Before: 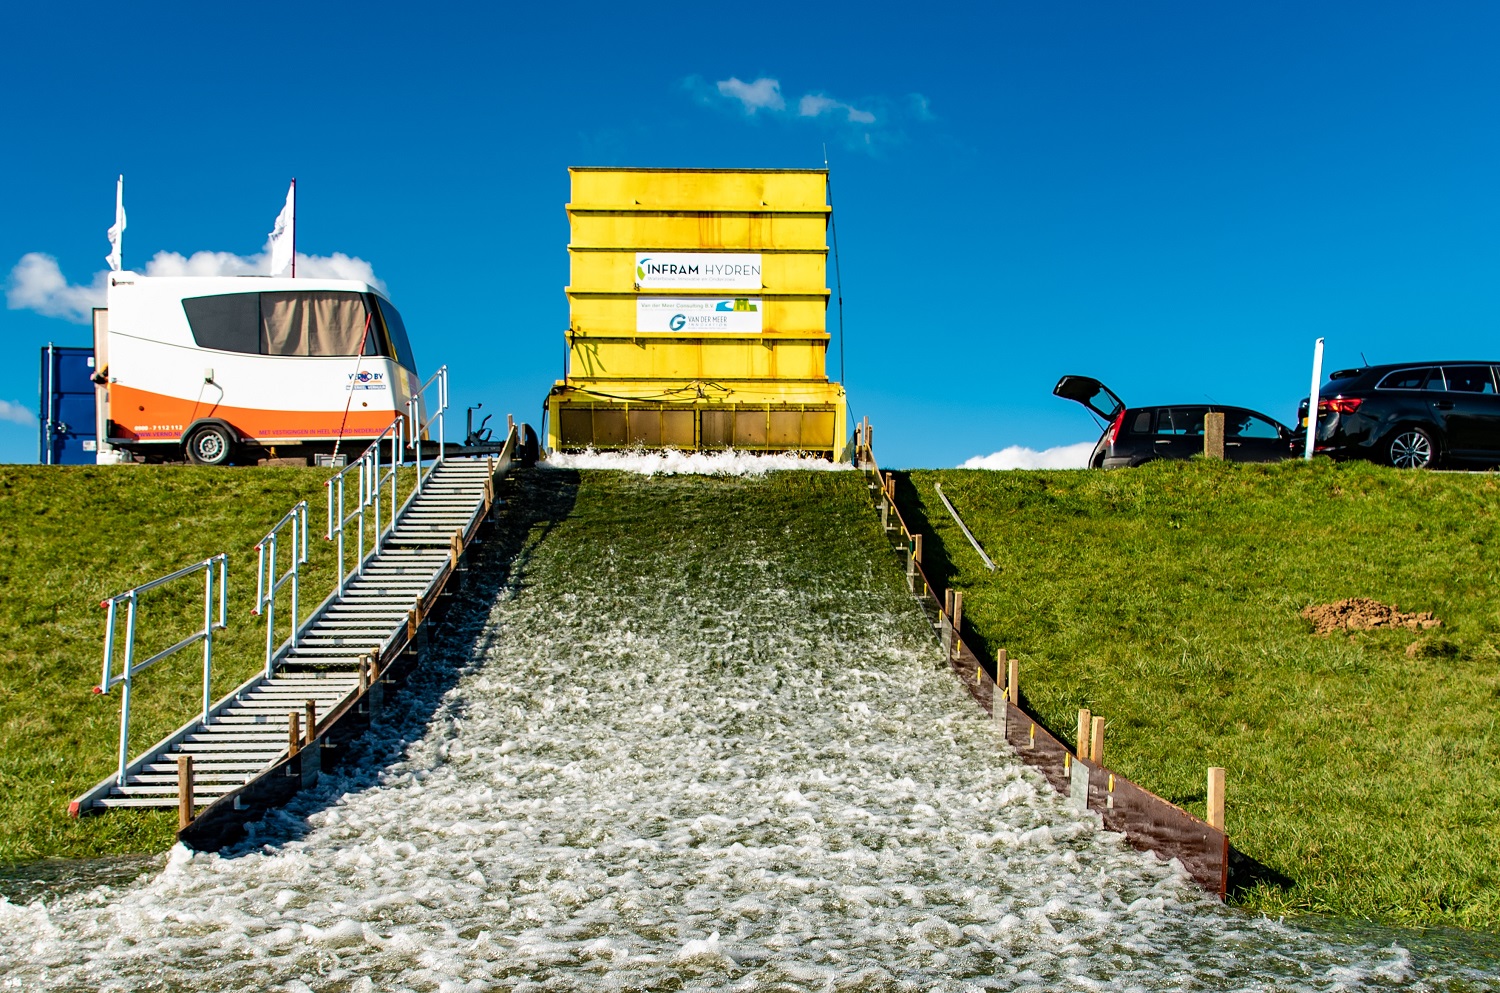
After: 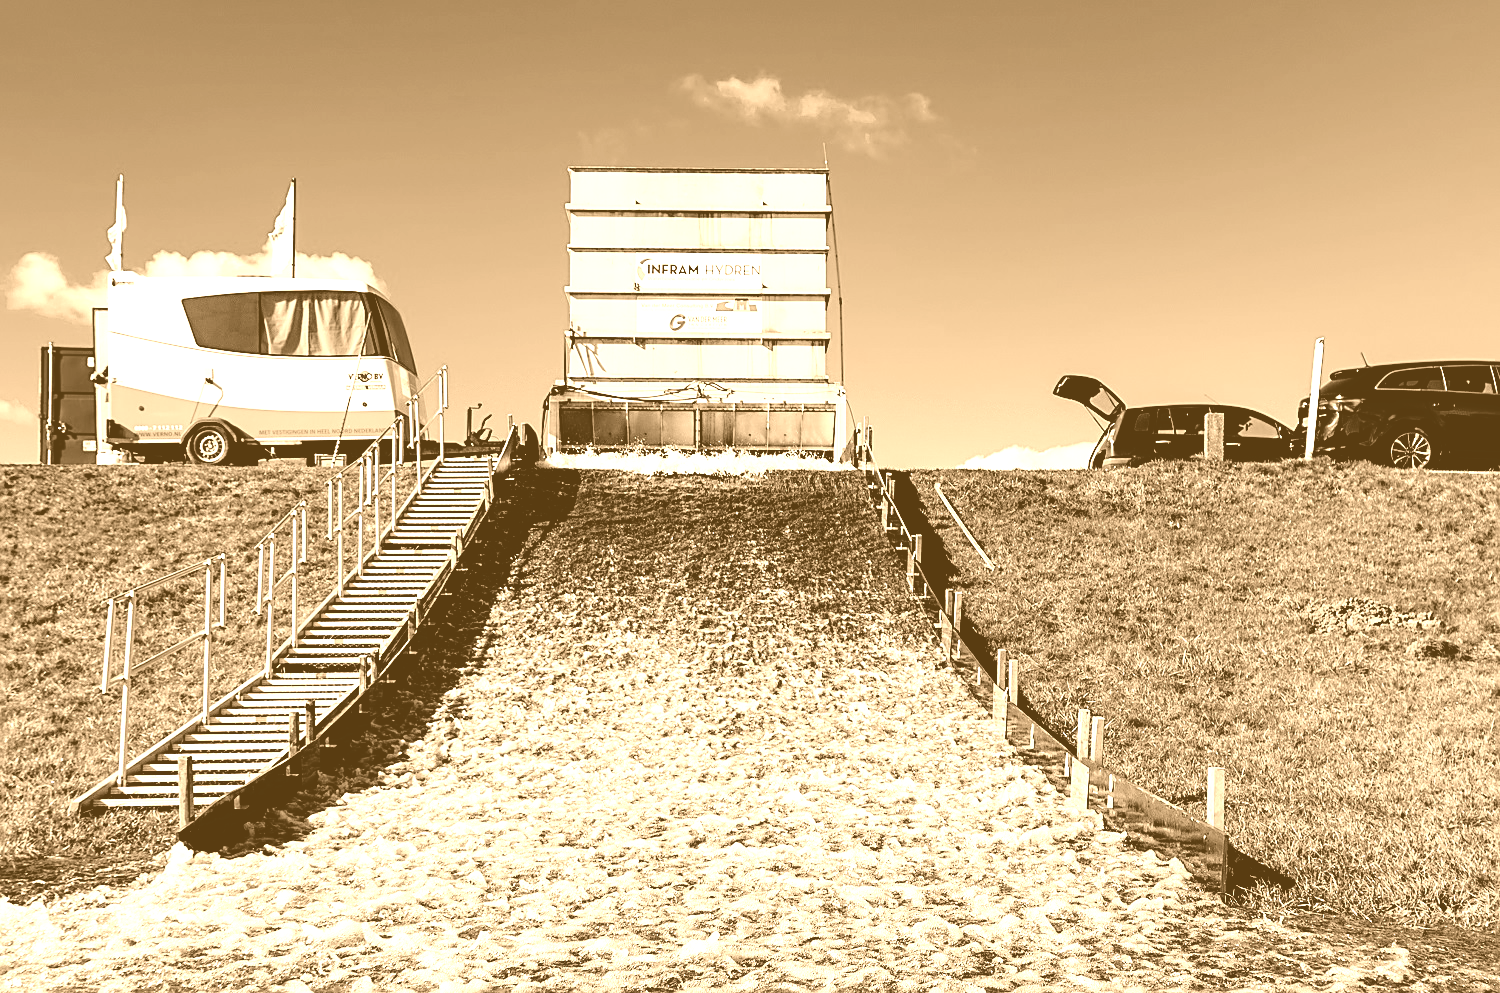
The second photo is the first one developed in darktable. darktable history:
filmic rgb: black relative exposure -5 EV, white relative exposure 3.2 EV, hardness 3.42, contrast 1.2, highlights saturation mix -50%
colorize: hue 28.8°, source mix 100%
sharpen: on, module defaults
